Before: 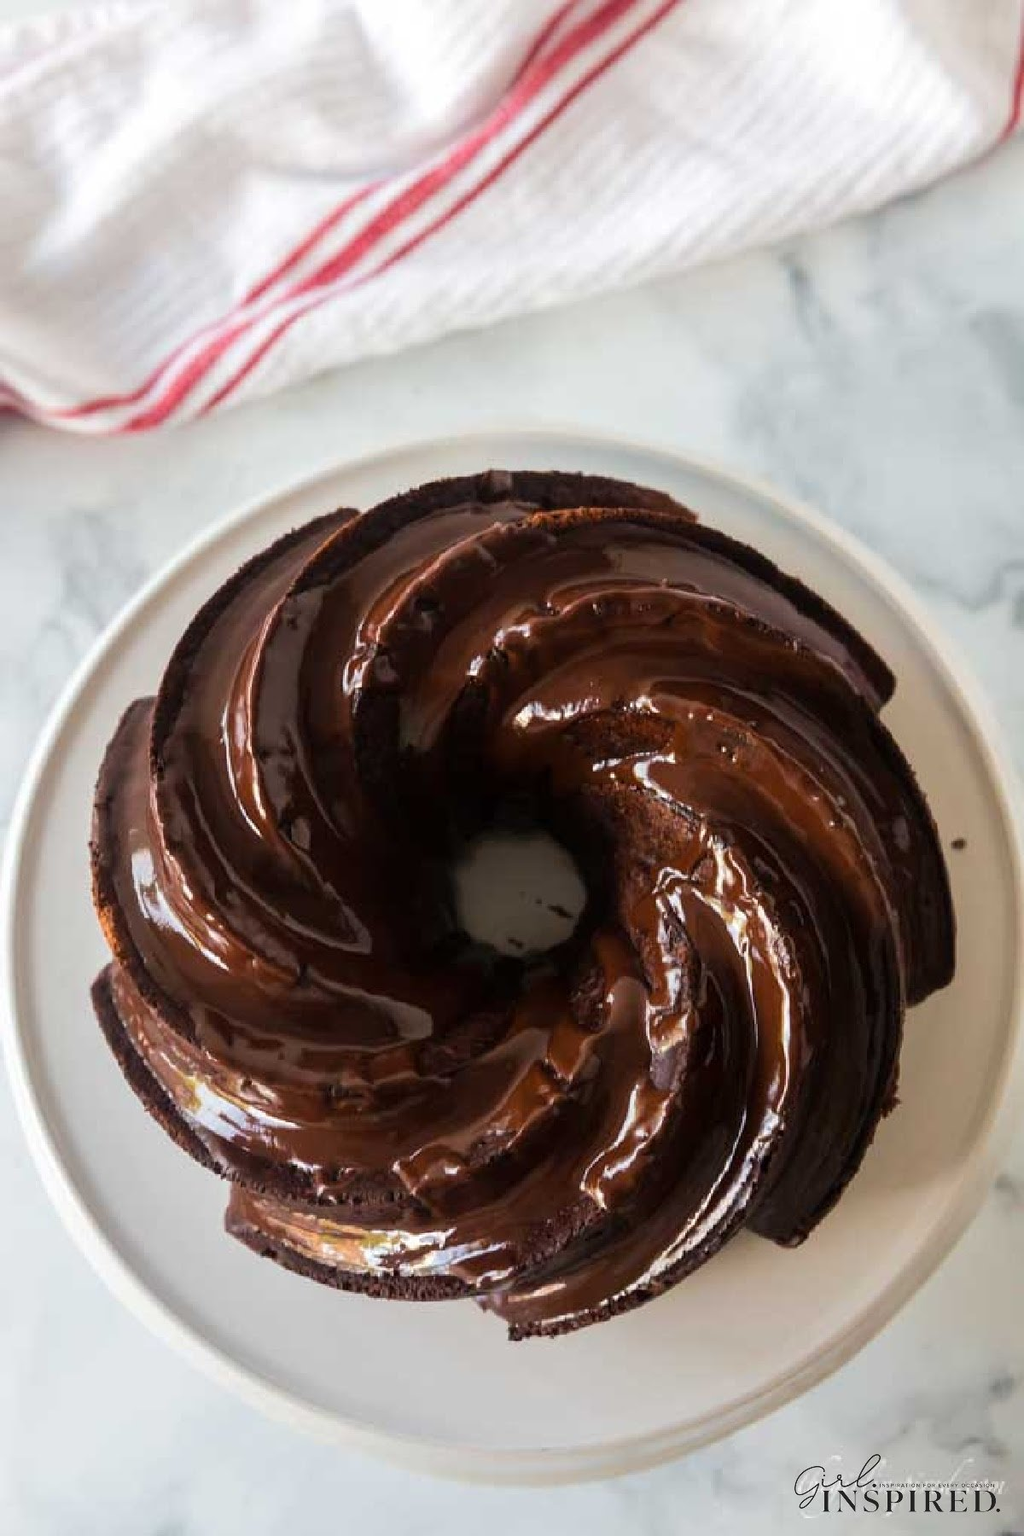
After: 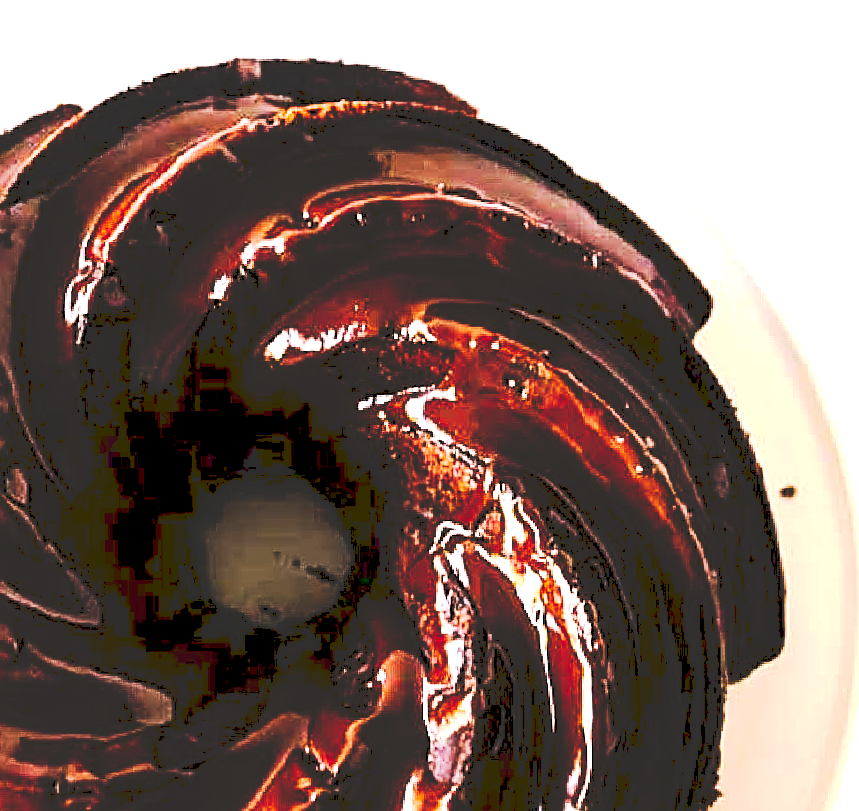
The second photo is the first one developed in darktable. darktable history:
color balance rgb: shadows lift › chroma 2%, shadows lift › hue 217.2°, power › chroma 0.25%, power › hue 60°, highlights gain › chroma 1.5%, highlights gain › hue 309.6°, global offset › luminance -0.5%, perceptual saturation grading › global saturation 15%, global vibrance 20%
crop and rotate: left 27.938%, top 27.046%, bottom 27.046%
tone equalizer: -8 EV -0.75 EV, -7 EV -0.7 EV, -6 EV -0.6 EV, -5 EV -0.4 EV, -3 EV 0.4 EV, -2 EV 0.6 EV, -1 EV 0.7 EV, +0 EV 0.75 EV, edges refinement/feathering 500, mask exposure compensation -1.57 EV, preserve details no
exposure: black level correction -0.002, exposure 1.115 EV, compensate highlight preservation false
sharpen: radius 2.584, amount 0.688
rotate and perspective: rotation -0.45°, automatic cropping original format, crop left 0.008, crop right 0.992, crop top 0.012, crop bottom 0.988
tone curve: curves: ch0 [(0, 0) (0.003, 0.184) (0.011, 0.184) (0.025, 0.189) (0.044, 0.192) (0.069, 0.194) (0.1, 0.2) (0.136, 0.202) (0.177, 0.206) (0.224, 0.214) (0.277, 0.243) (0.335, 0.297) (0.399, 0.39) (0.468, 0.508) (0.543, 0.653) (0.623, 0.754) (0.709, 0.834) (0.801, 0.887) (0.898, 0.925) (1, 1)], preserve colors none
